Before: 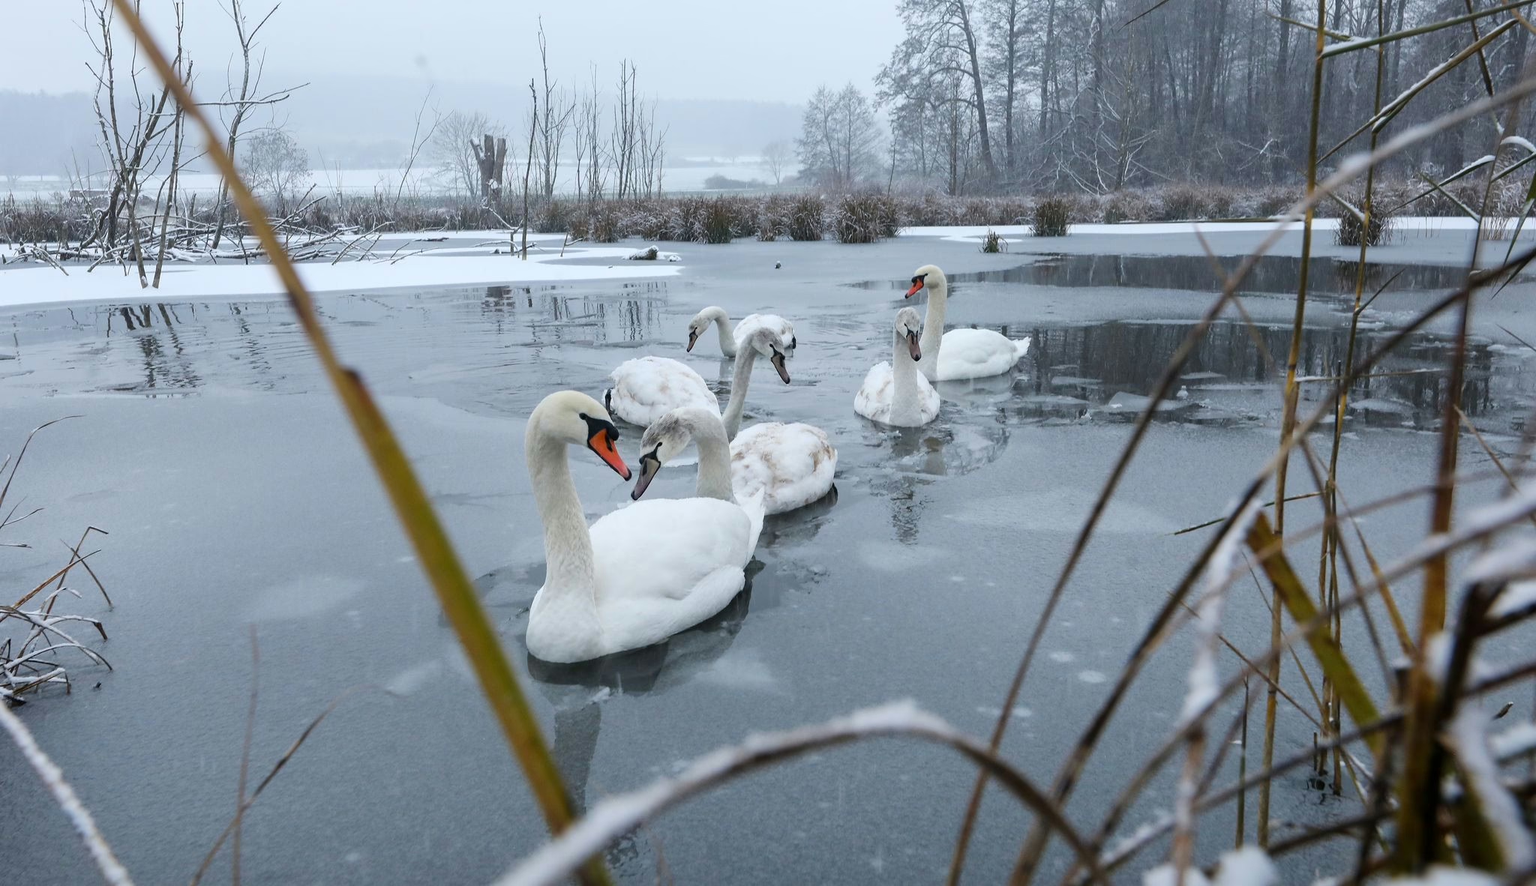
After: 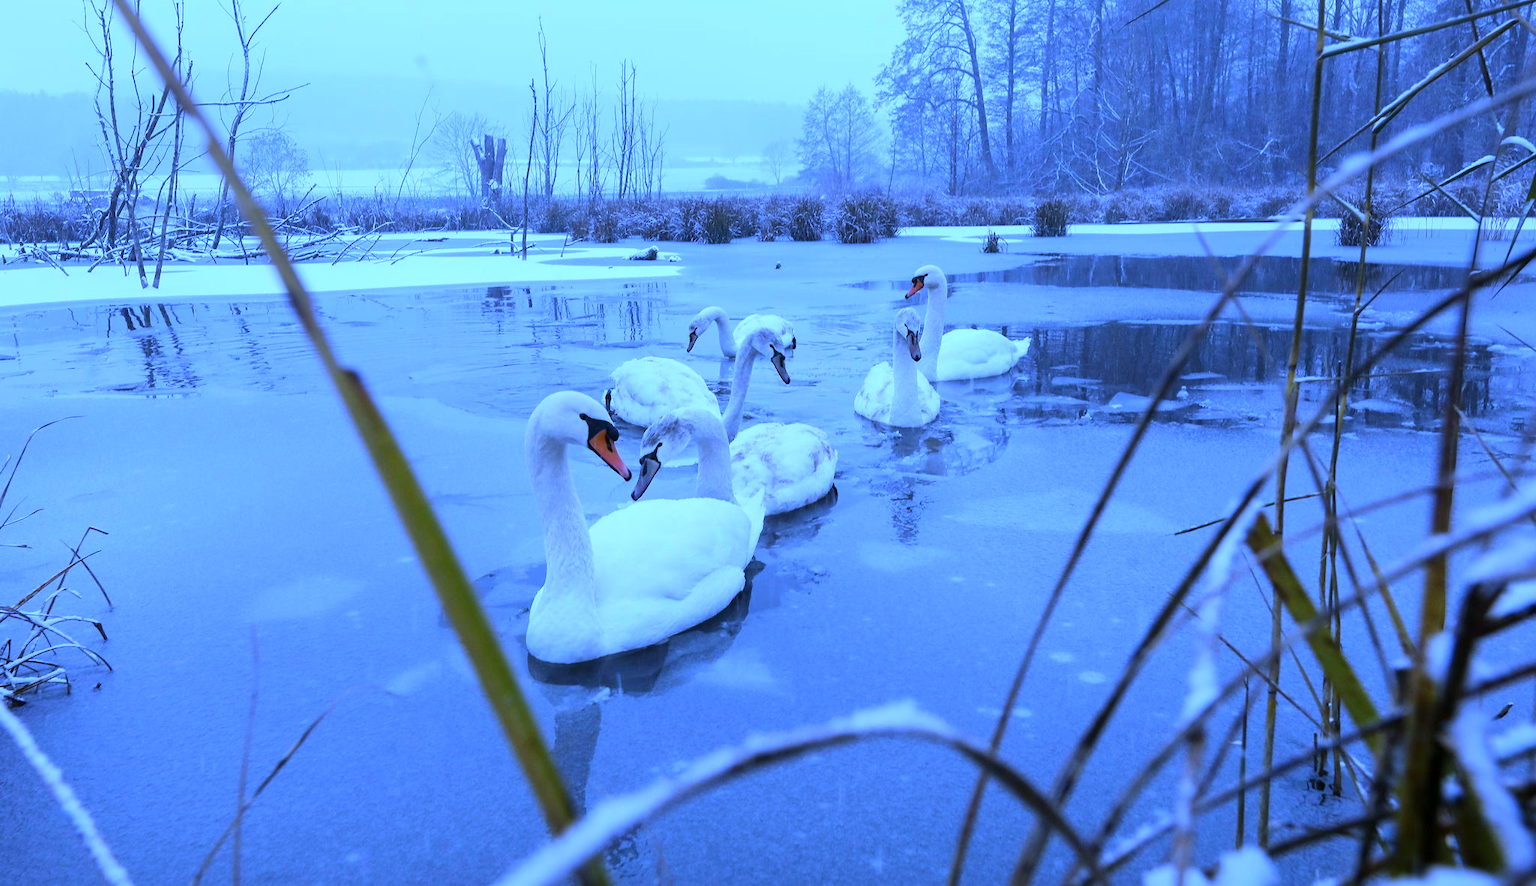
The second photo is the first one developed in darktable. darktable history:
levels: levels [0, 0.476, 0.951]
white balance: red 0.766, blue 1.537
color calibration: illuminant as shot in camera, x 0.37, y 0.382, temperature 4313.32 K
